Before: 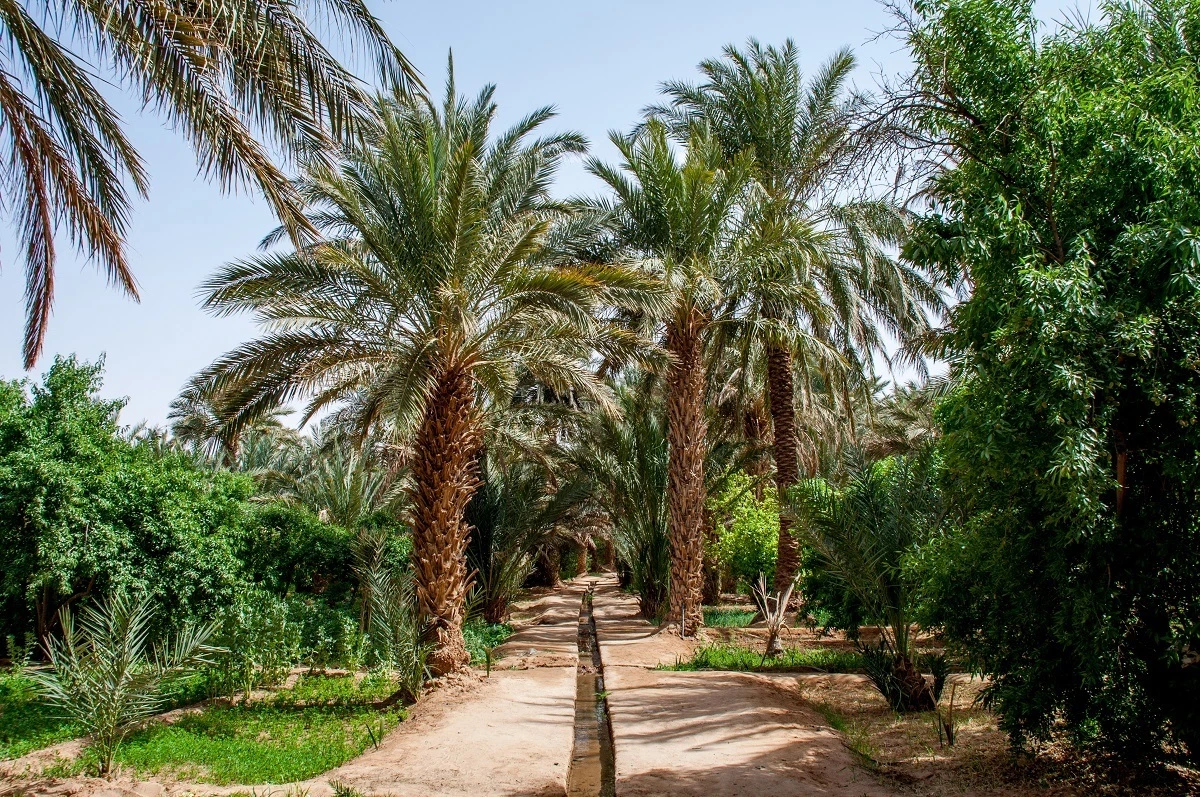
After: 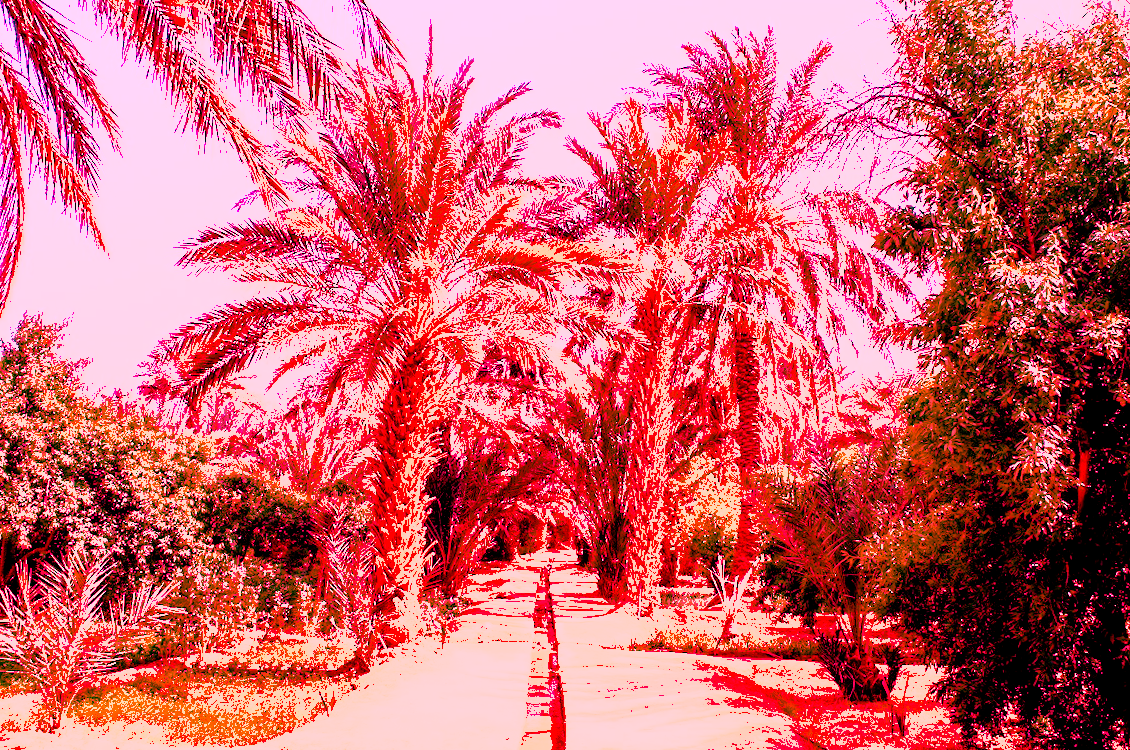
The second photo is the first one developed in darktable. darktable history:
exposure: black level correction 0.004, exposure 0.014 EV, compensate highlight preservation false
crop and rotate: angle -2.38°
haze removal: strength 0.5, distance 0.43, compatibility mode true, adaptive false
white balance: red 4.26, blue 1.802
color balance rgb: perceptual saturation grading › global saturation 20%, perceptual saturation grading › highlights -25%, perceptual saturation grading › shadows 50%
shadows and highlights: on, module defaults
